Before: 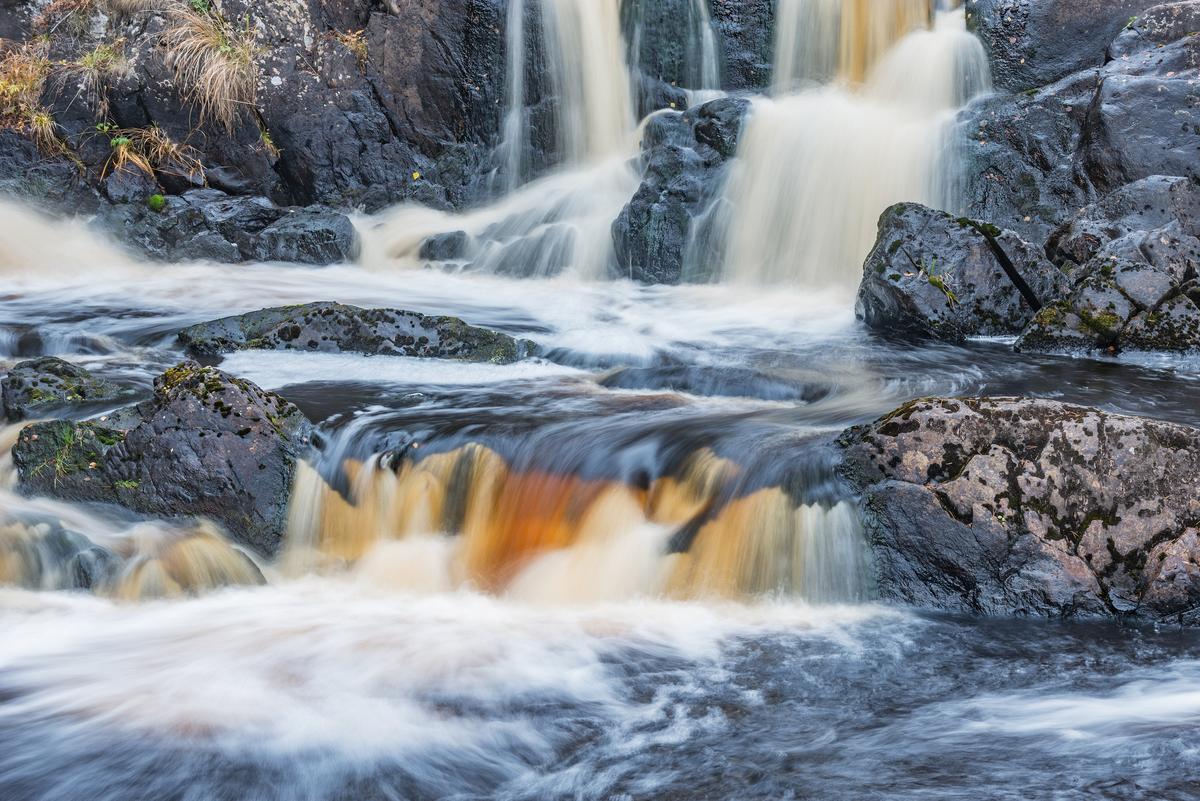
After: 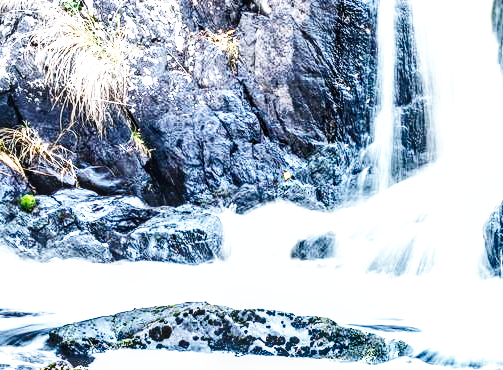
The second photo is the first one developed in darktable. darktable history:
exposure: black level correction 0.001, exposure 0.5 EV, compensate exposure bias true, compensate highlight preservation false
local contrast: detail 130%
base curve: curves: ch0 [(0, 0.003) (0.001, 0.002) (0.006, 0.004) (0.02, 0.022) (0.048, 0.086) (0.094, 0.234) (0.162, 0.431) (0.258, 0.629) (0.385, 0.8) (0.548, 0.918) (0.751, 0.988) (1, 1)], preserve colors none
crop and rotate: left 10.817%, top 0.062%, right 47.194%, bottom 53.626%
tone equalizer: -8 EV -0.75 EV, -7 EV -0.7 EV, -6 EV -0.6 EV, -5 EV -0.4 EV, -3 EV 0.4 EV, -2 EV 0.6 EV, -1 EV 0.7 EV, +0 EV 0.75 EV, edges refinement/feathering 500, mask exposure compensation -1.57 EV, preserve details no
shadows and highlights: low approximation 0.01, soften with gaussian
white balance: red 0.924, blue 1.095
